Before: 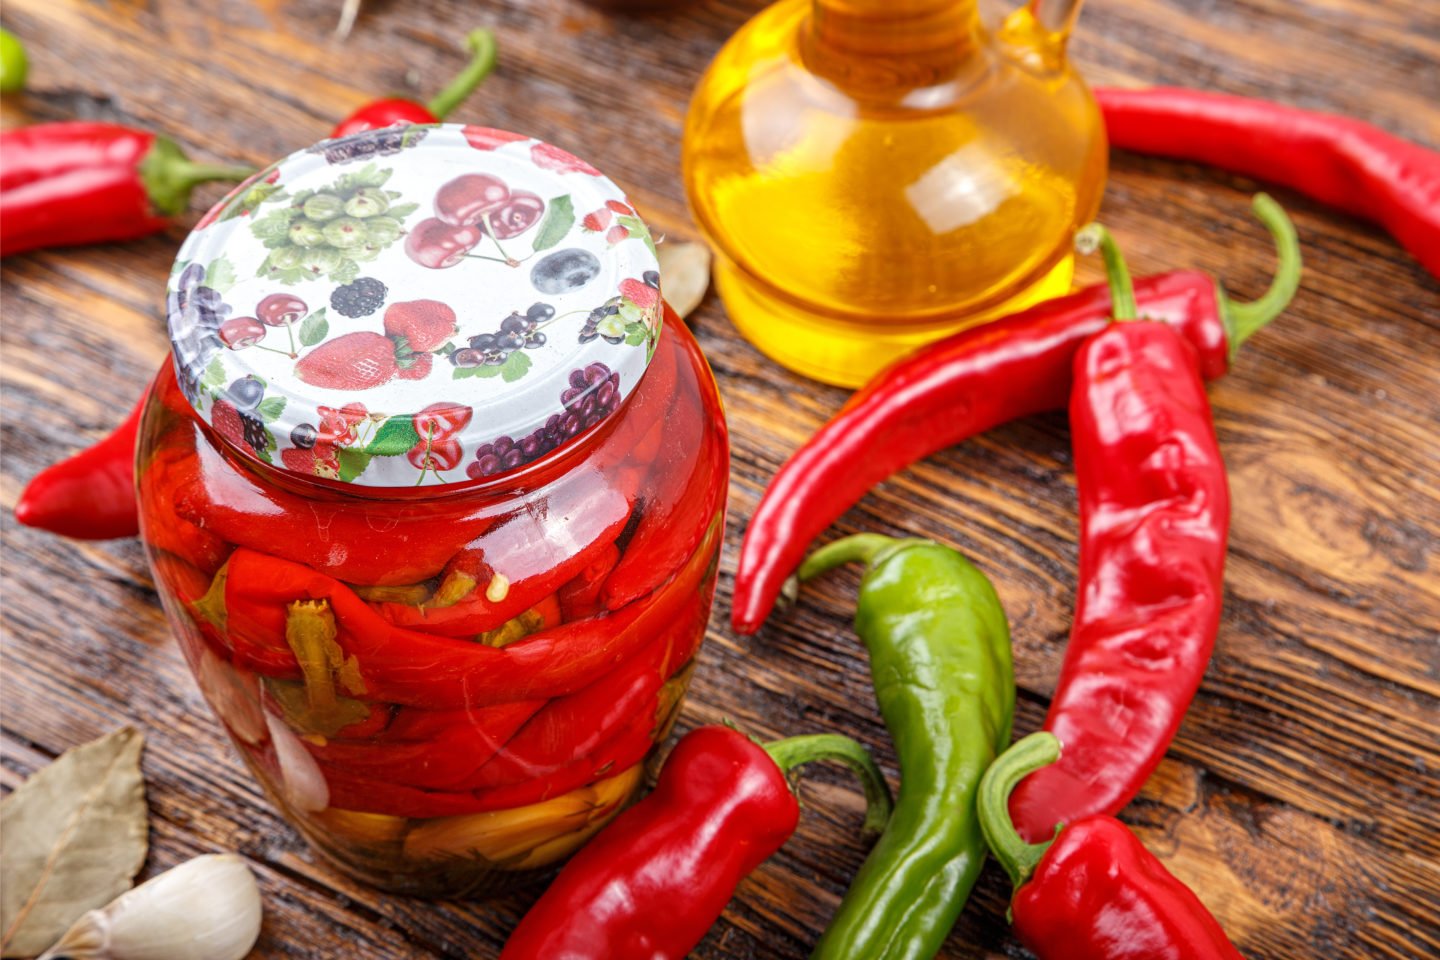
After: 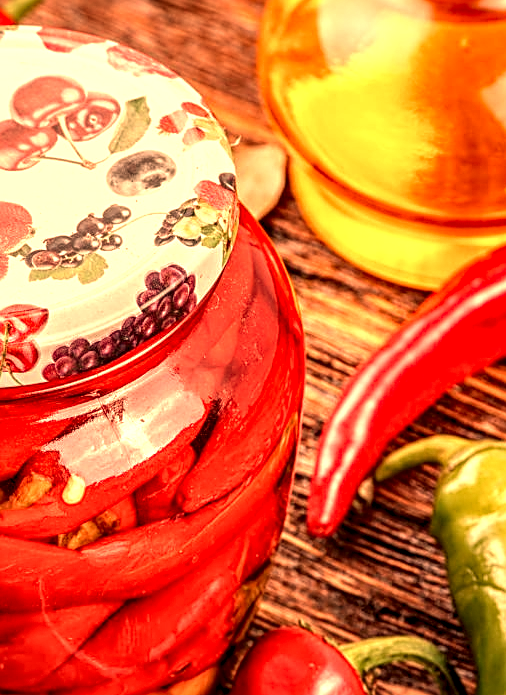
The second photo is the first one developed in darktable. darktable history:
color balance: on, module defaults
local contrast: highlights 19%, detail 186%
crop and rotate: left 29.476%, top 10.214%, right 35.32%, bottom 17.333%
white balance: red 1.467, blue 0.684
tone equalizer: on, module defaults
sharpen: on, module defaults
